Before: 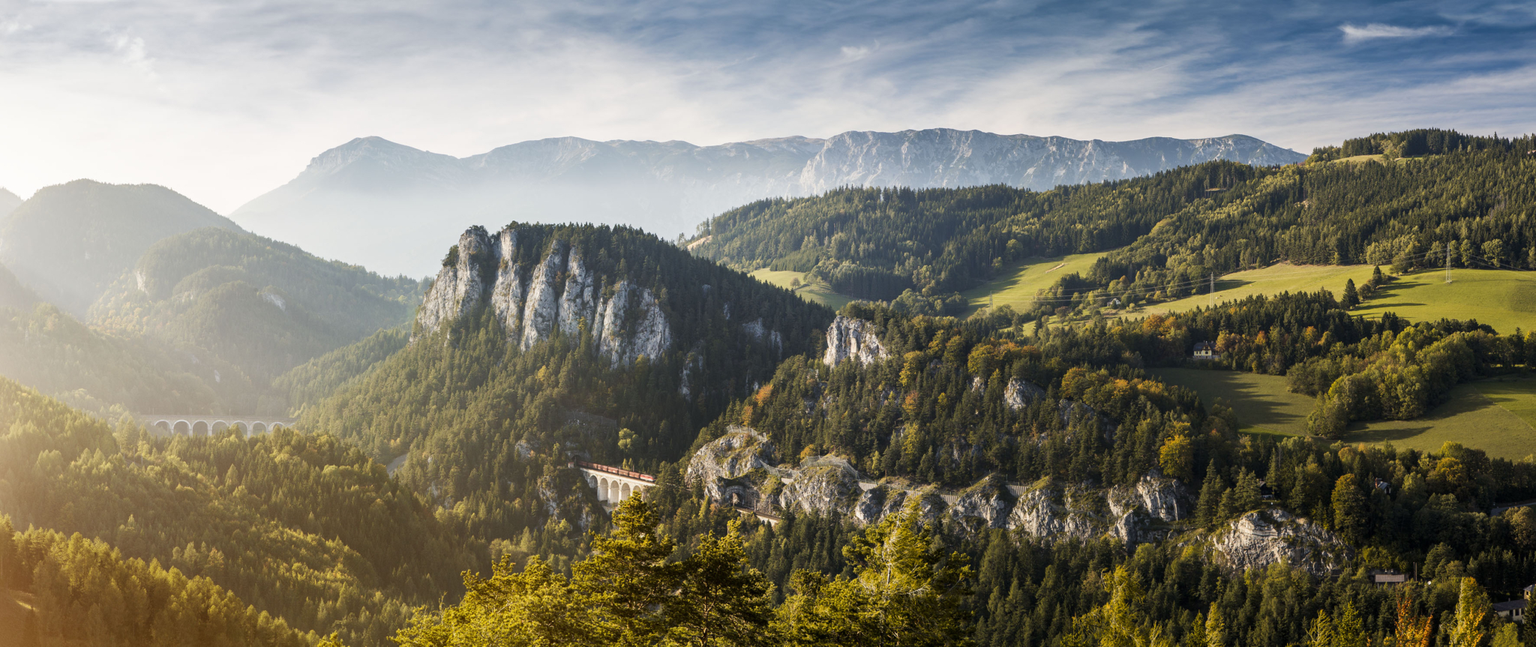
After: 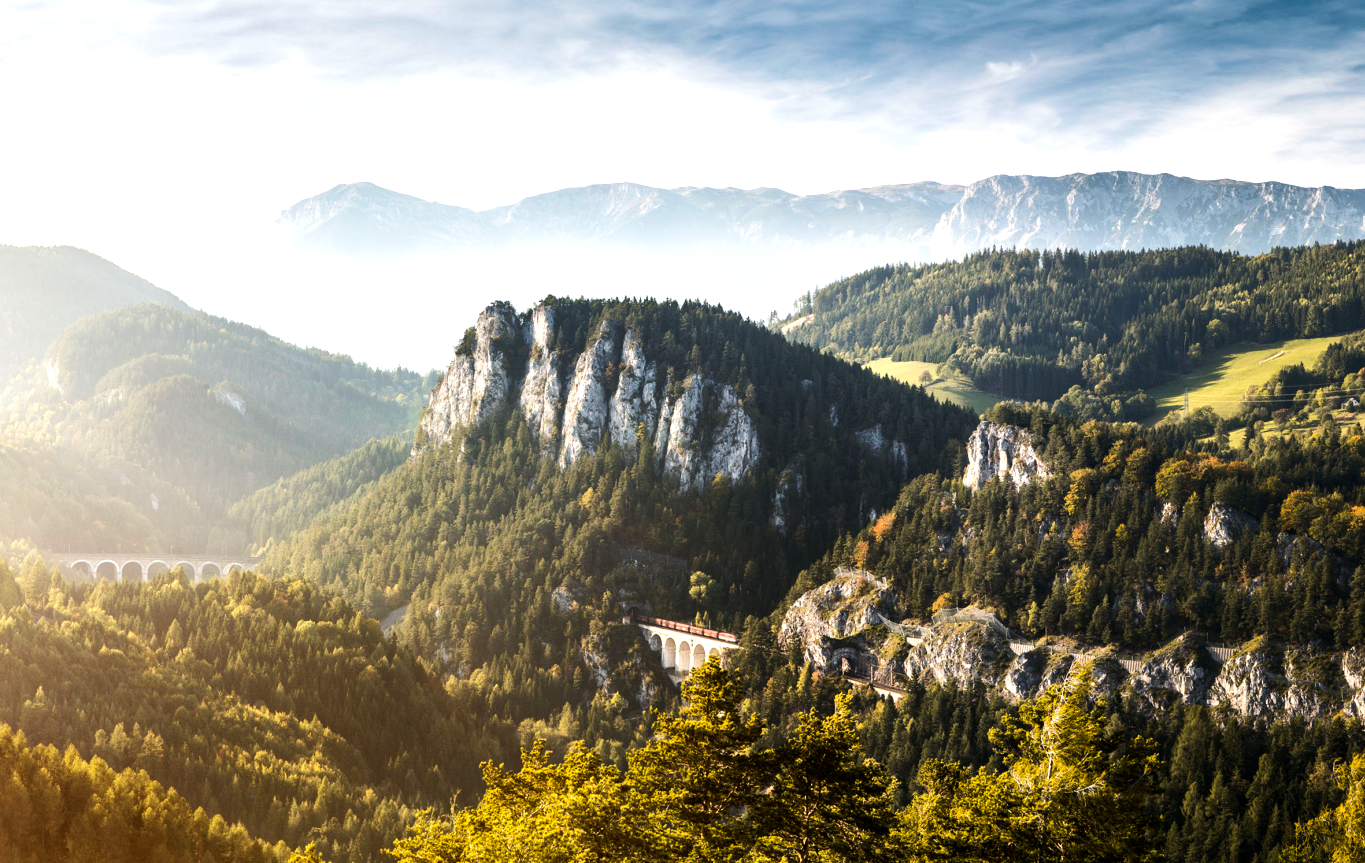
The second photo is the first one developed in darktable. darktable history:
crop and rotate: left 6.617%, right 26.717%
tone equalizer: -8 EV -0.75 EV, -7 EV -0.7 EV, -6 EV -0.6 EV, -5 EV -0.4 EV, -3 EV 0.4 EV, -2 EV 0.6 EV, -1 EV 0.7 EV, +0 EV 0.75 EV, edges refinement/feathering 500, mask exposure compensation -1.57 EV, preserve details no
